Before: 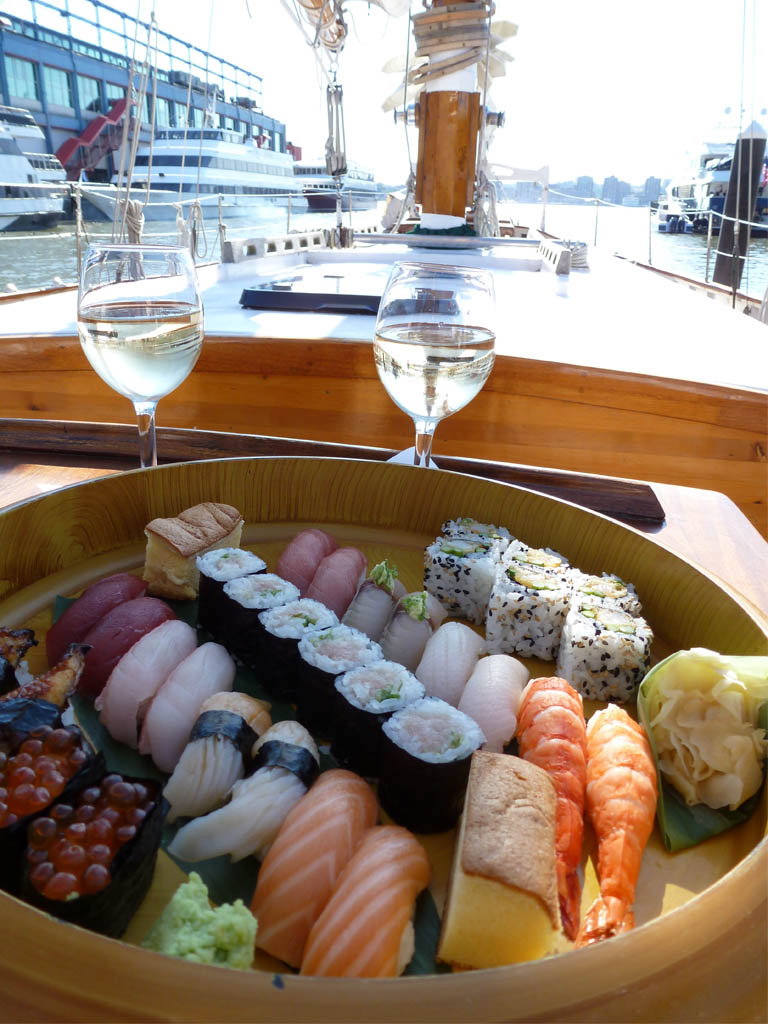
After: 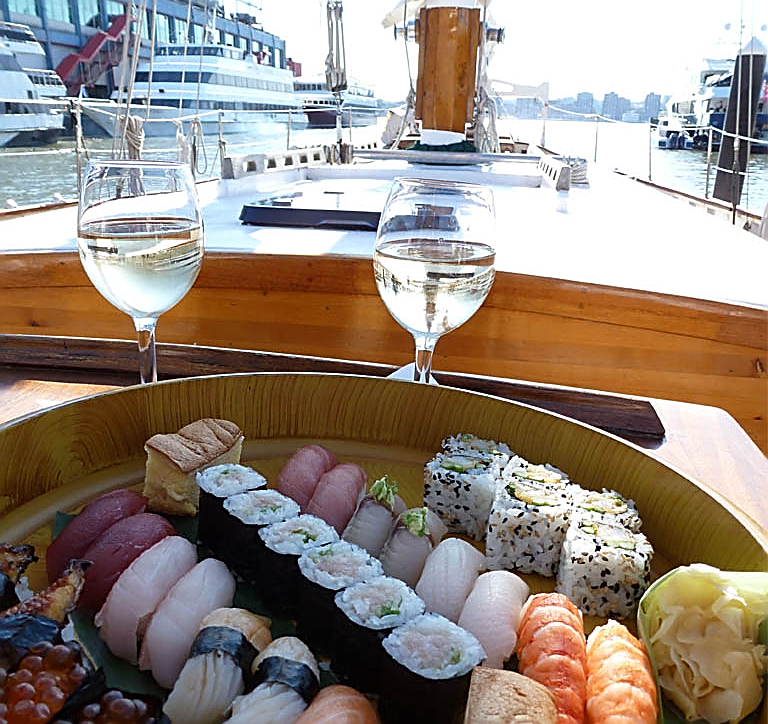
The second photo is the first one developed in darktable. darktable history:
crop and rotate: top 8.293%, bottom 20.996%
sharpen: radius 1.685, amount 1.294
